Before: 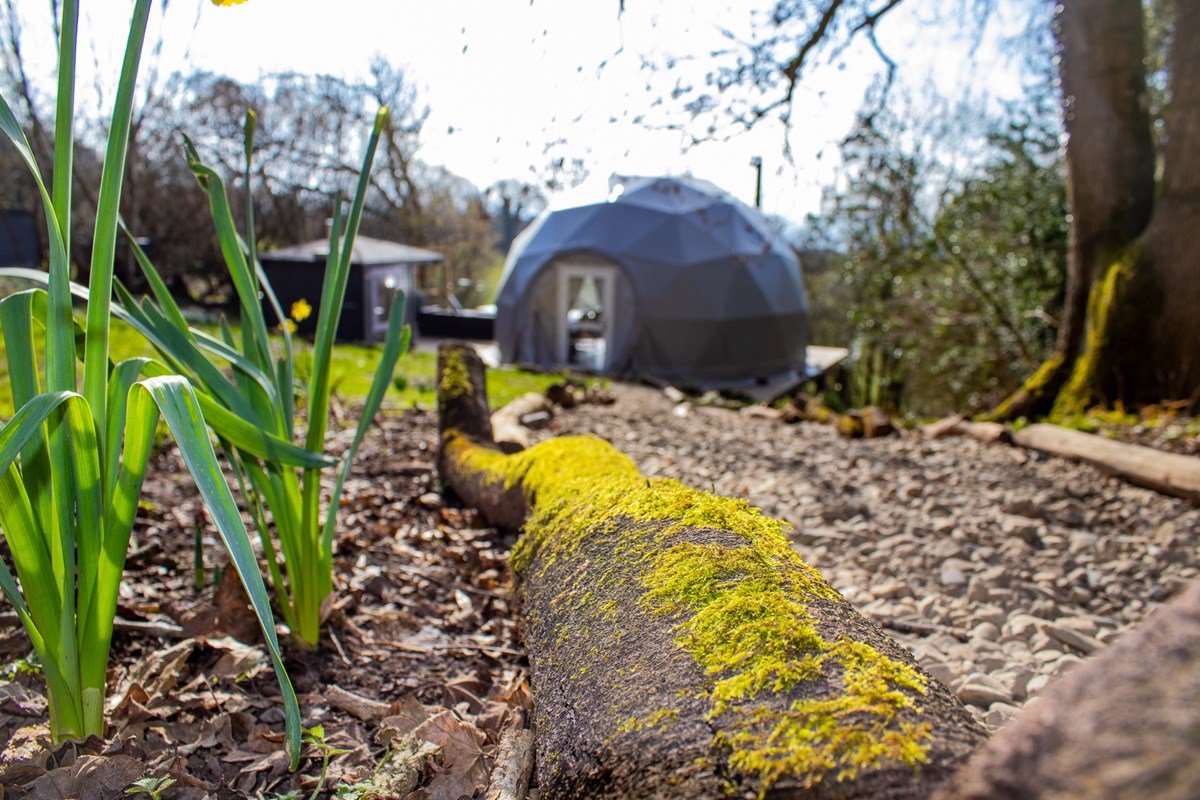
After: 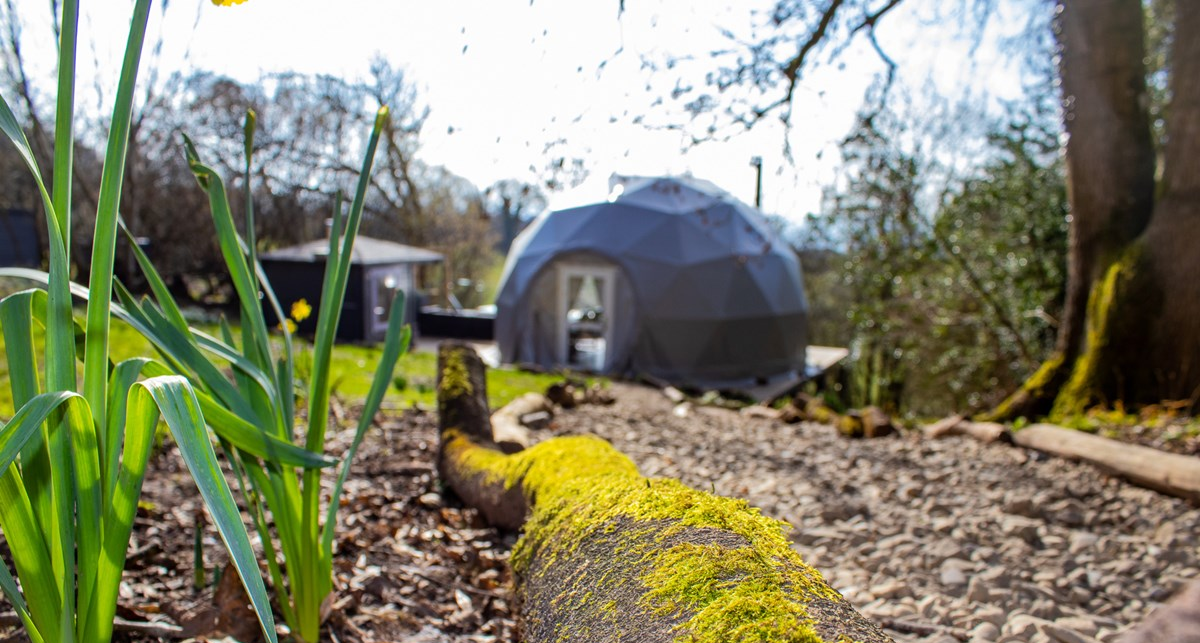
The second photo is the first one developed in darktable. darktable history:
crop: bottom 19.596%
